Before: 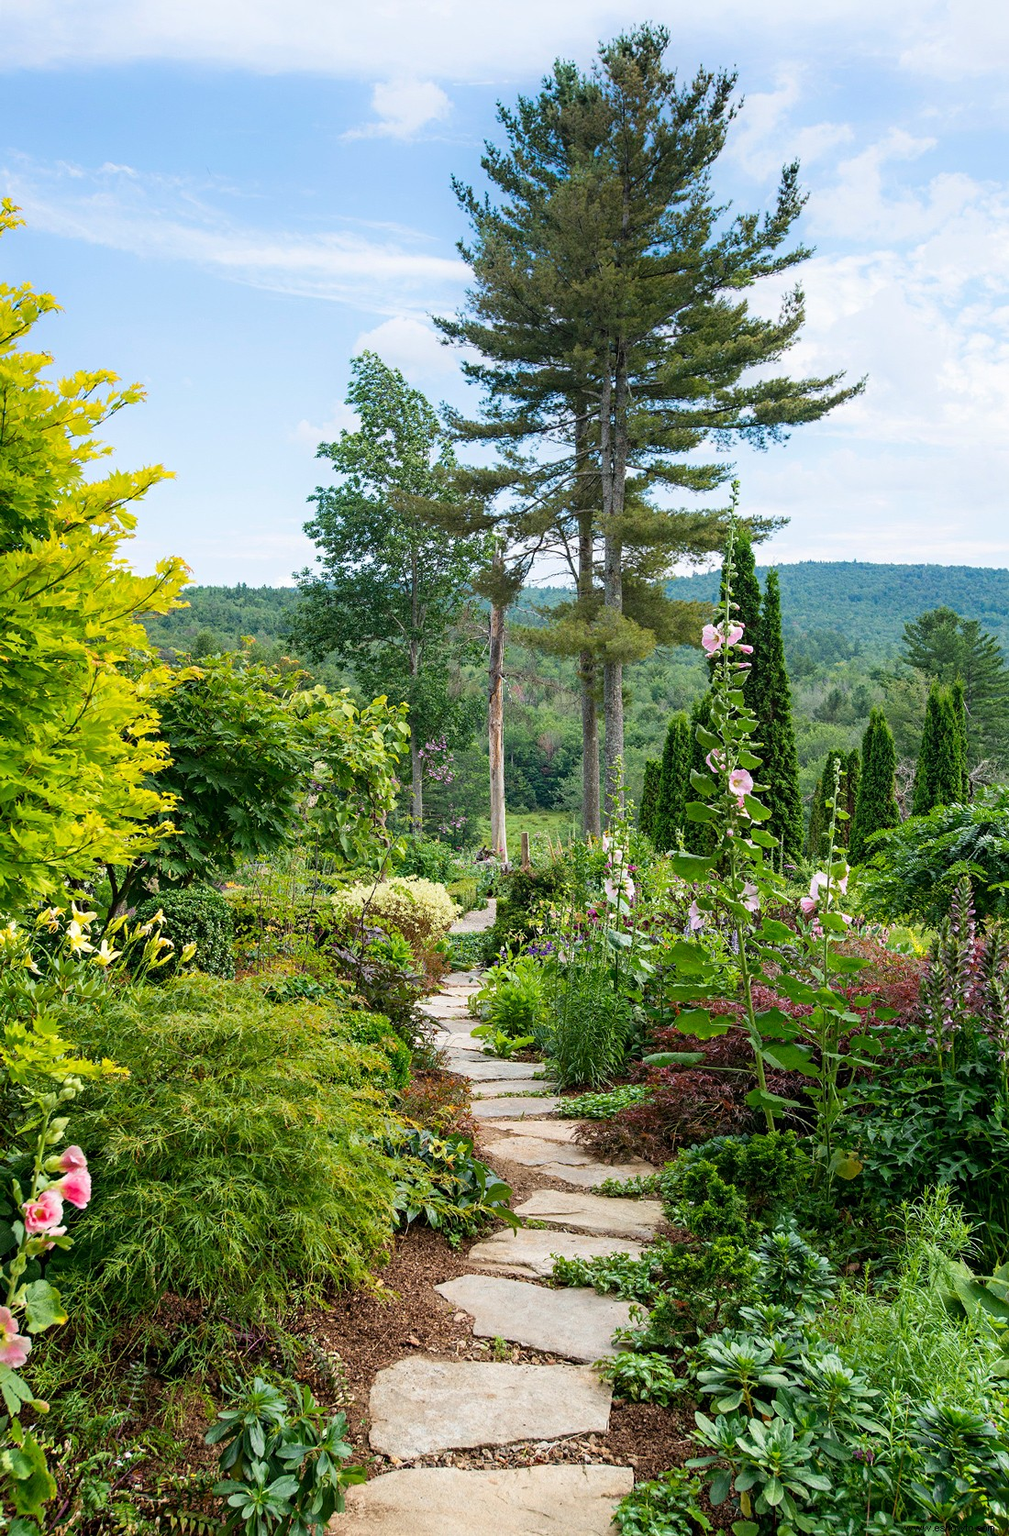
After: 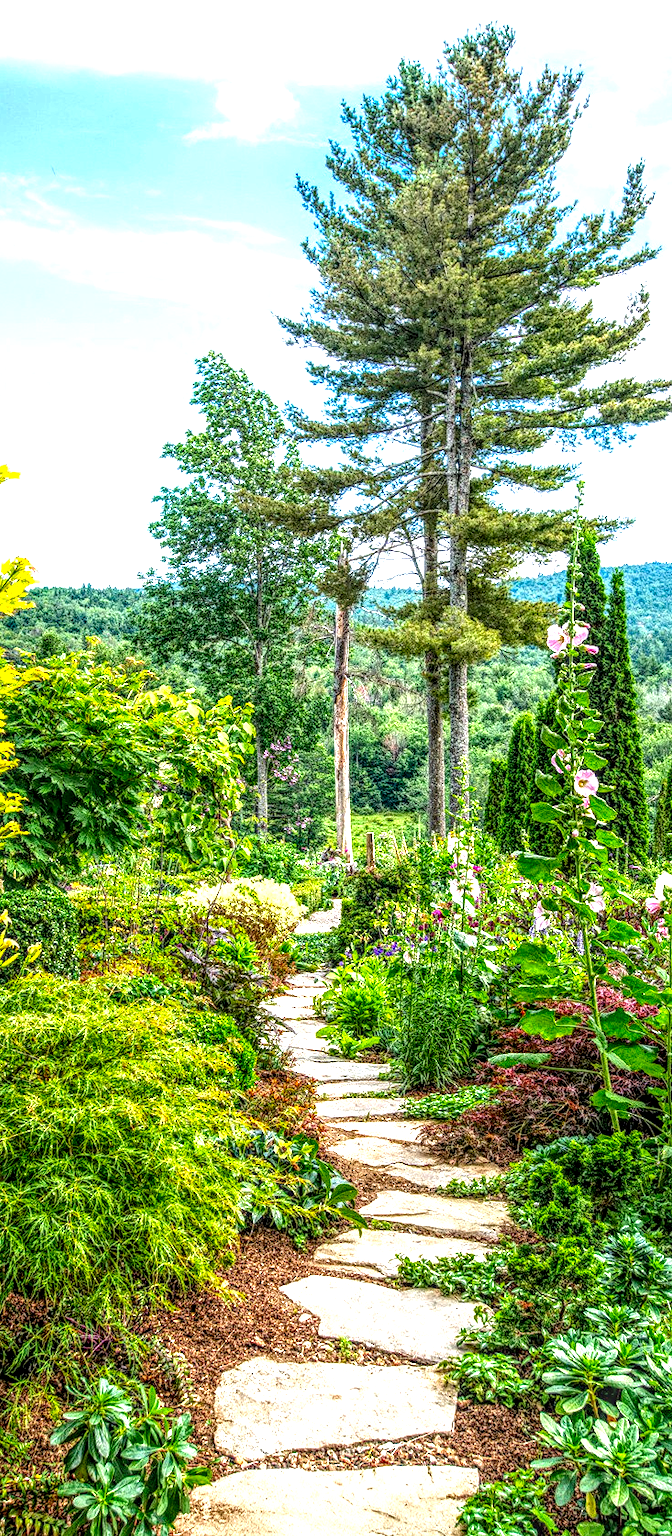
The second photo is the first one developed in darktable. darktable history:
crop and rotate: left 15.371%, right 17.911%
exposure: exposure 0.822 EV, compensate highlight preservation false
local contrast: highlights 5%, shadows 5%, detail 300%, midtone range 0.302
contrast brightness saturation: brightness -0.027, saturation 0.36
